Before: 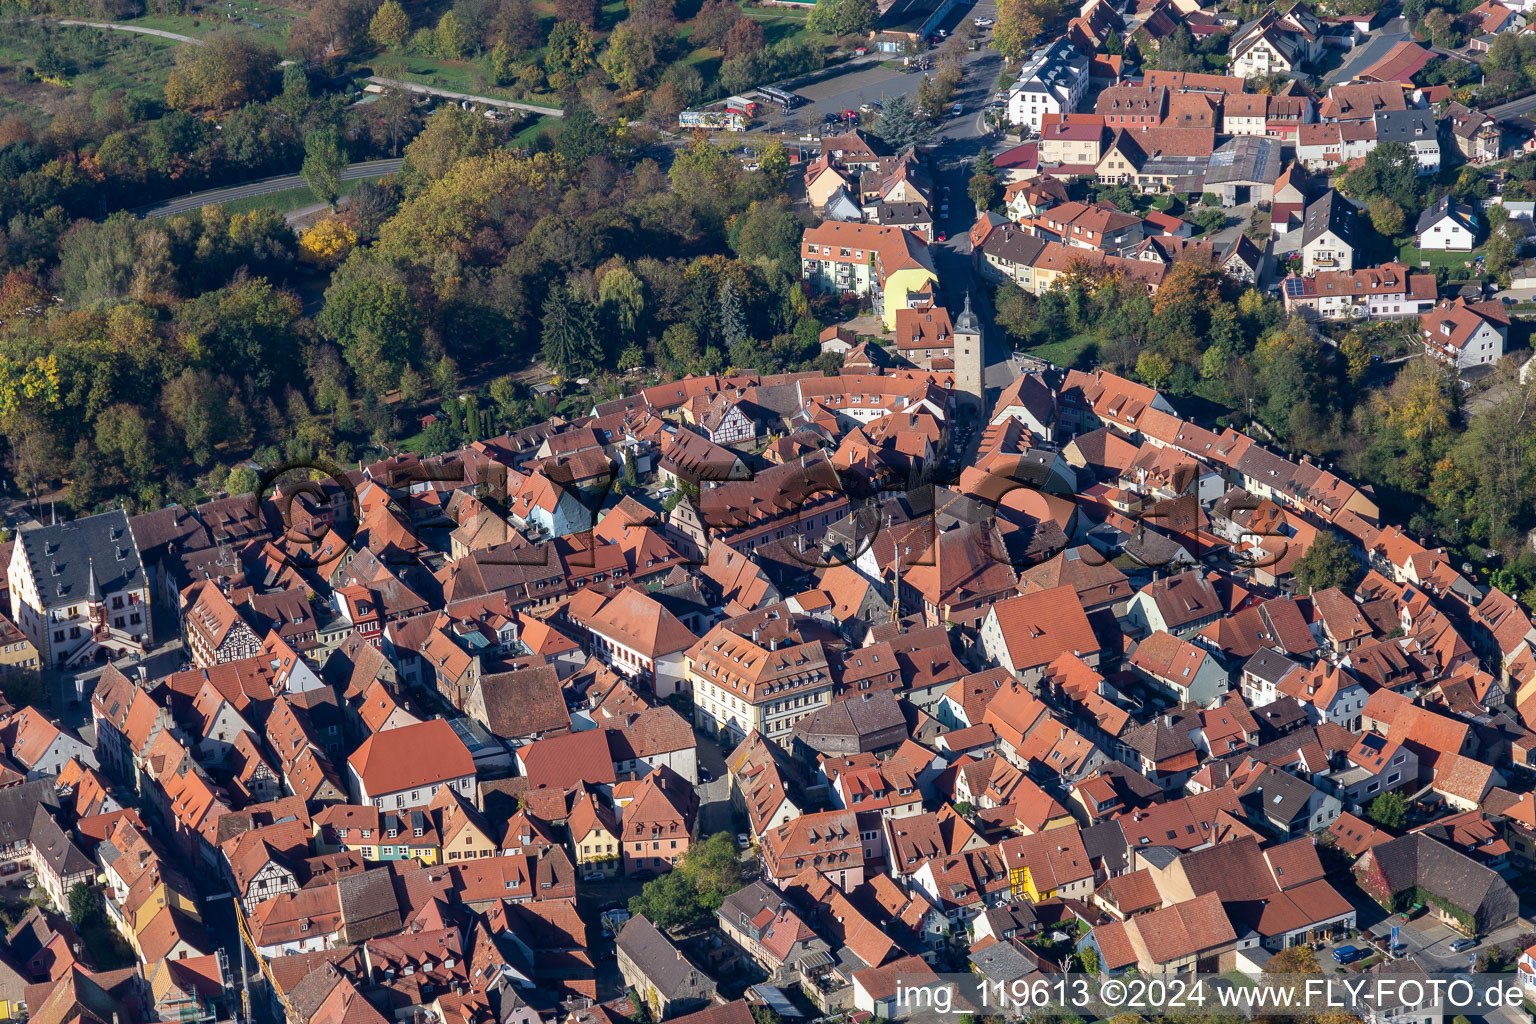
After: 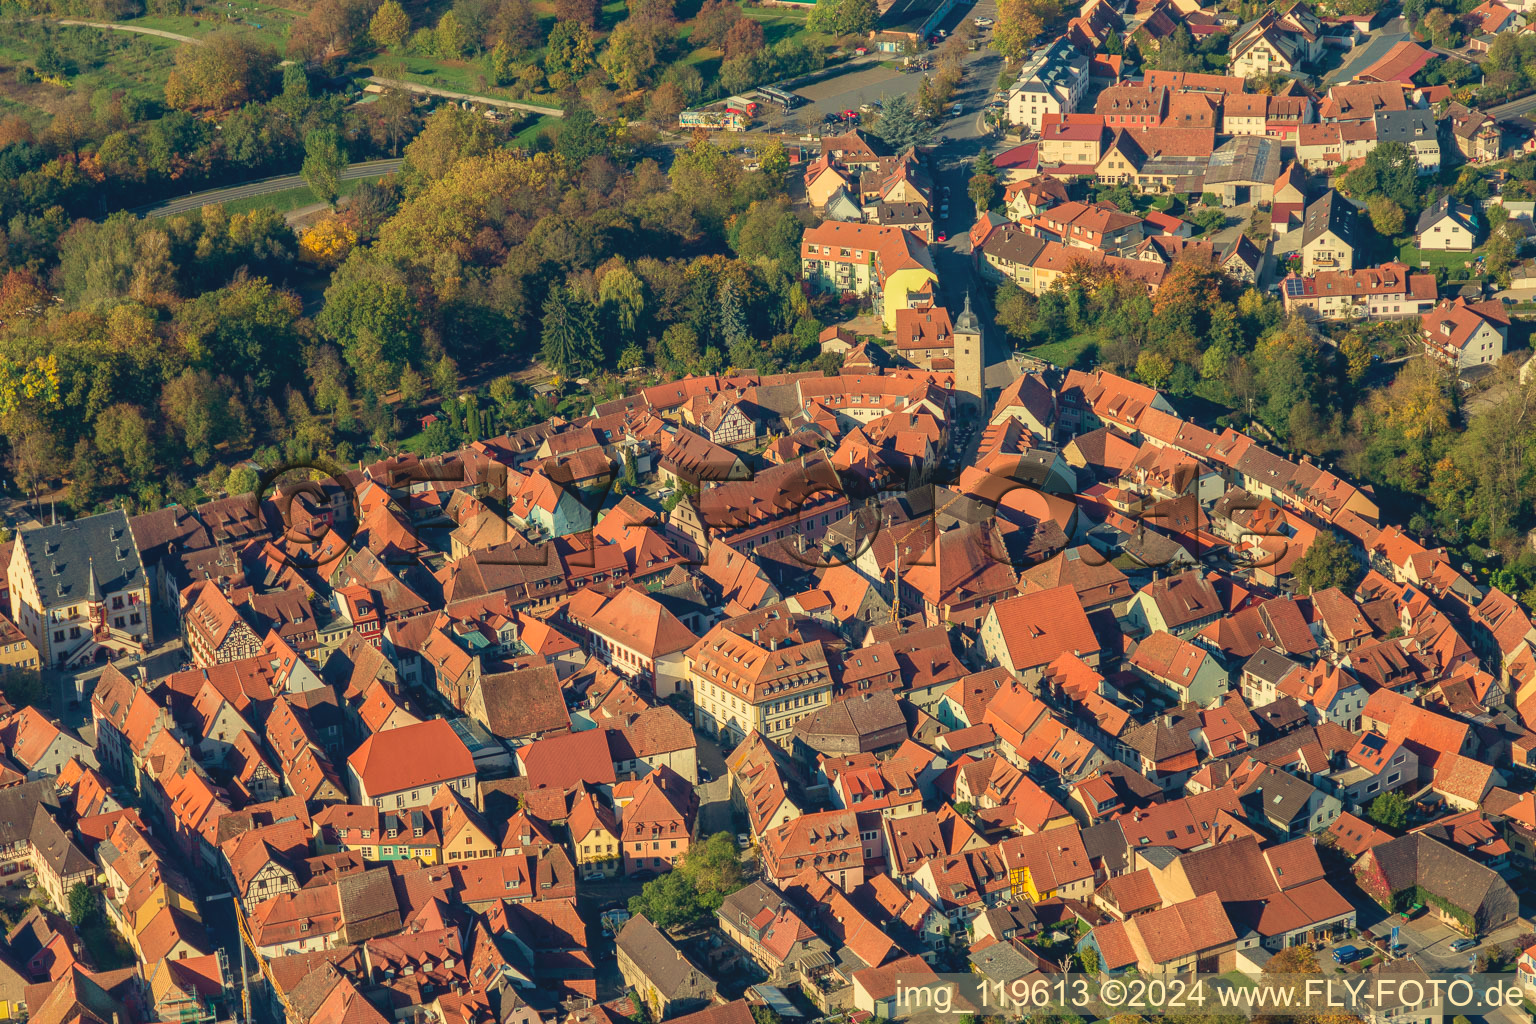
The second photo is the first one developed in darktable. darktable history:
local contrast: detail 110%
contrast brightness saturation: contrast -0.1, brightness 0.05, saturation 0.08
white balance: red 1.08, blue 0.791
velvia: on, module defaults
